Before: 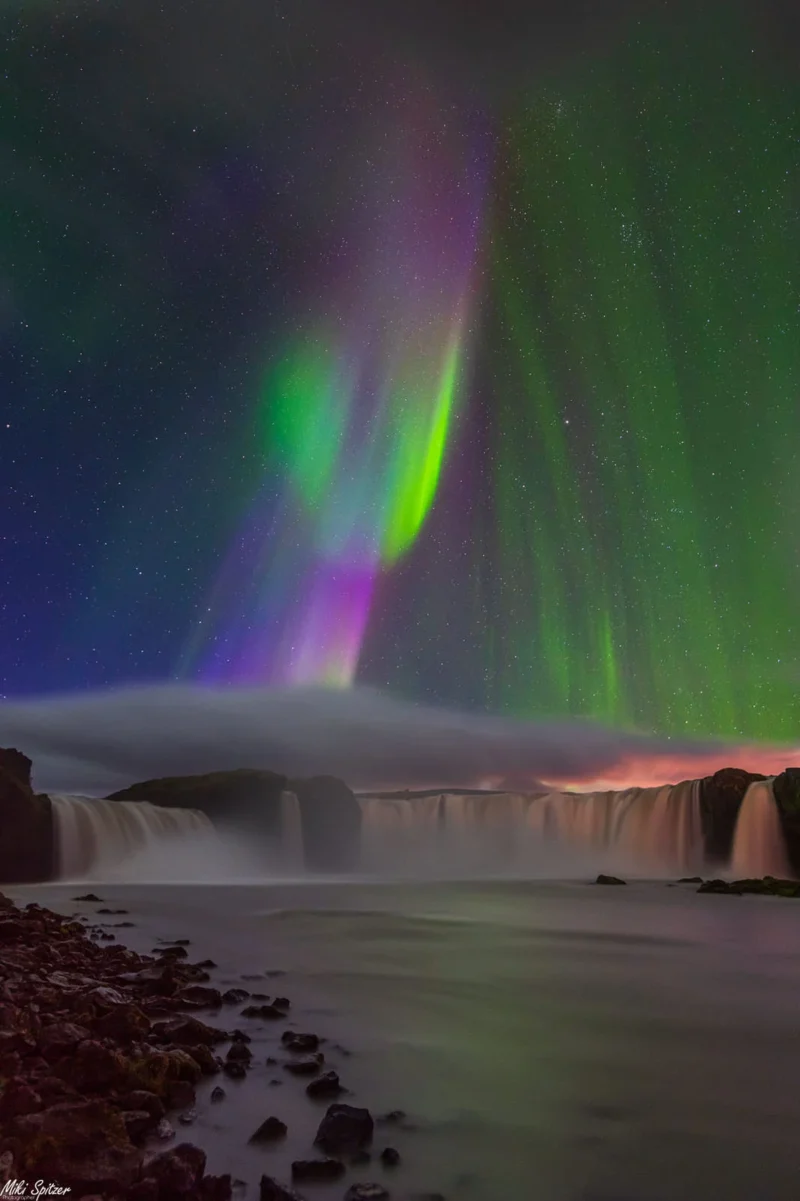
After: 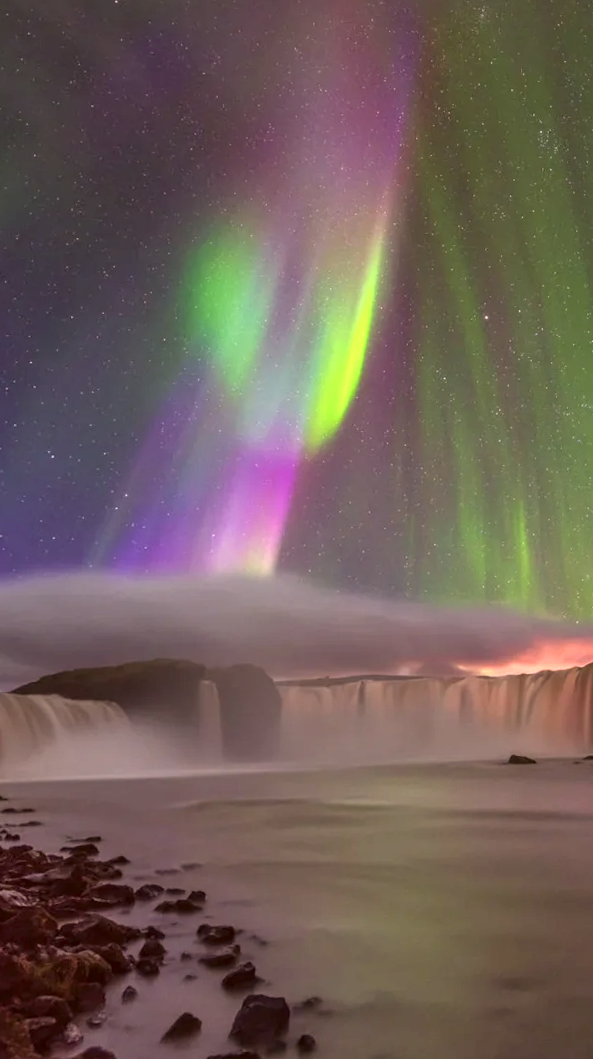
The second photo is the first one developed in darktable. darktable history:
exposure: black level correction 0, exposure 1 EV, compensate exposure bias true, compensate highlight preservation false
crop and rotate: left 13.15%, top 5.251%, right 12.609%
color correction: highlights a* 10.21, highlights b* 9.79, shadows a* 8.61, shadows b* 7.88, saturation 0.8
rotate and perspective: rotation 0.679°, lens shift (horizontal) 0.136, crop left 0.009, crop right 0.991, crop top 0.078, crop bottom 0.95
shadows and highlights: shadows 30.86, highlights 0, soften with gaussian
